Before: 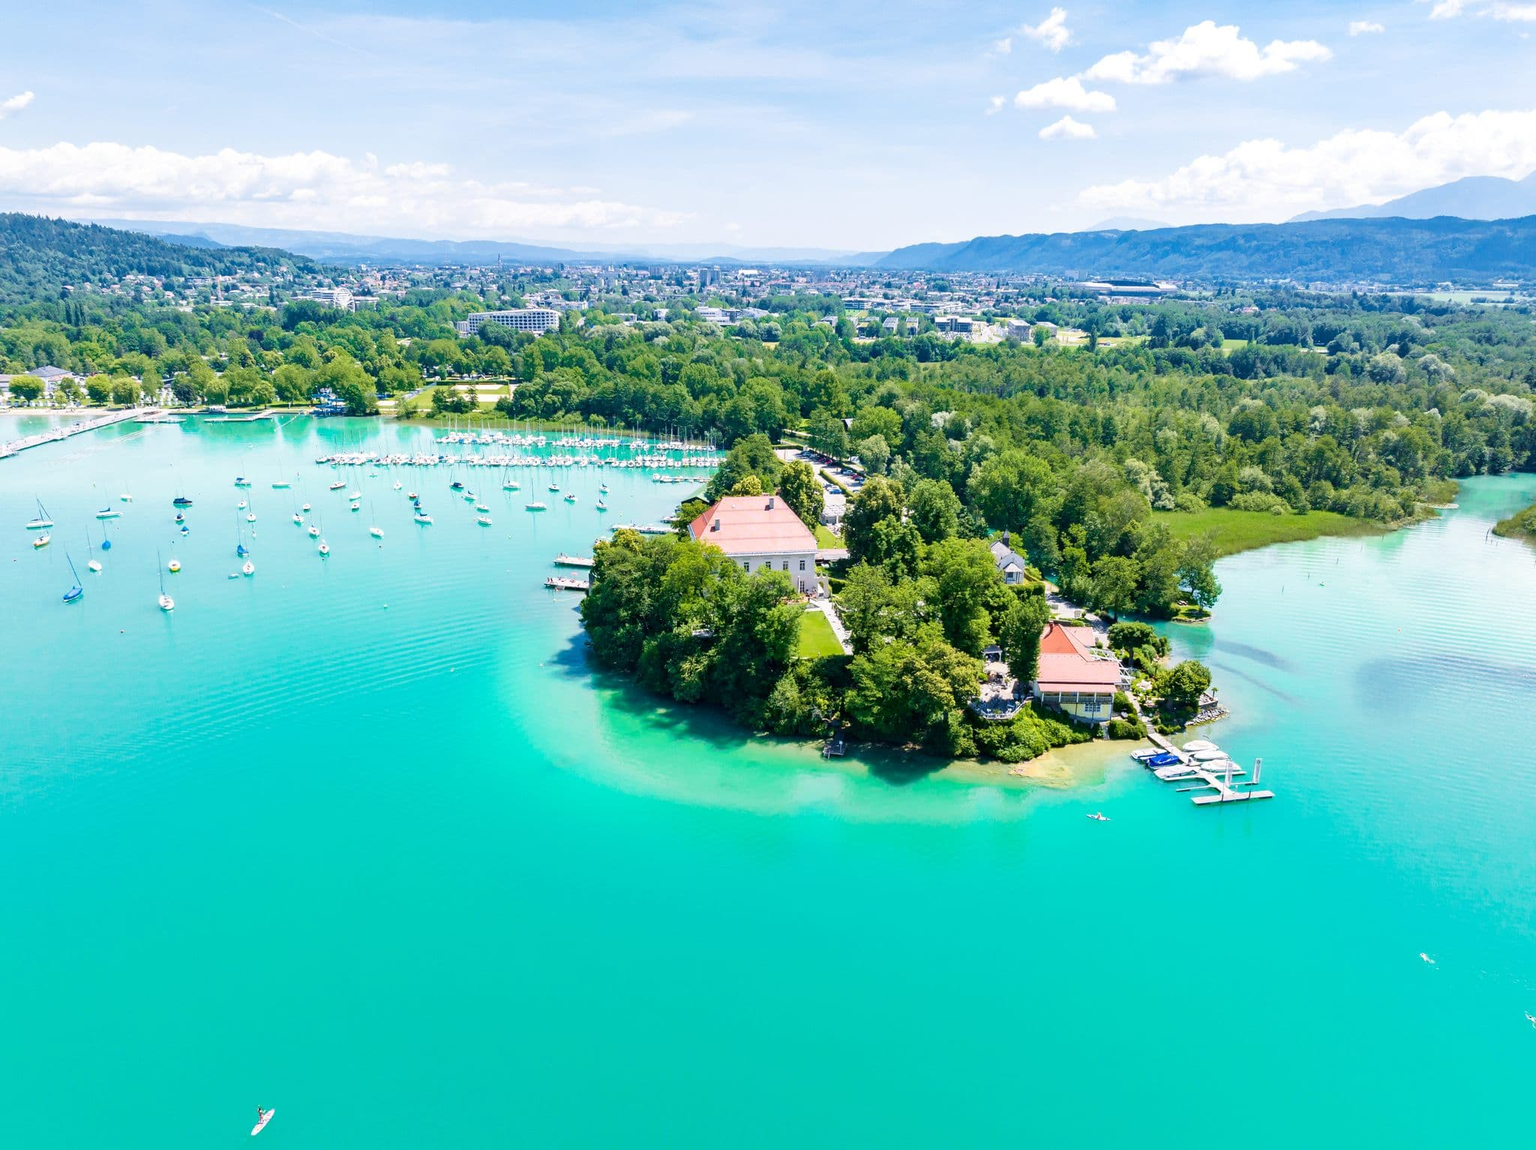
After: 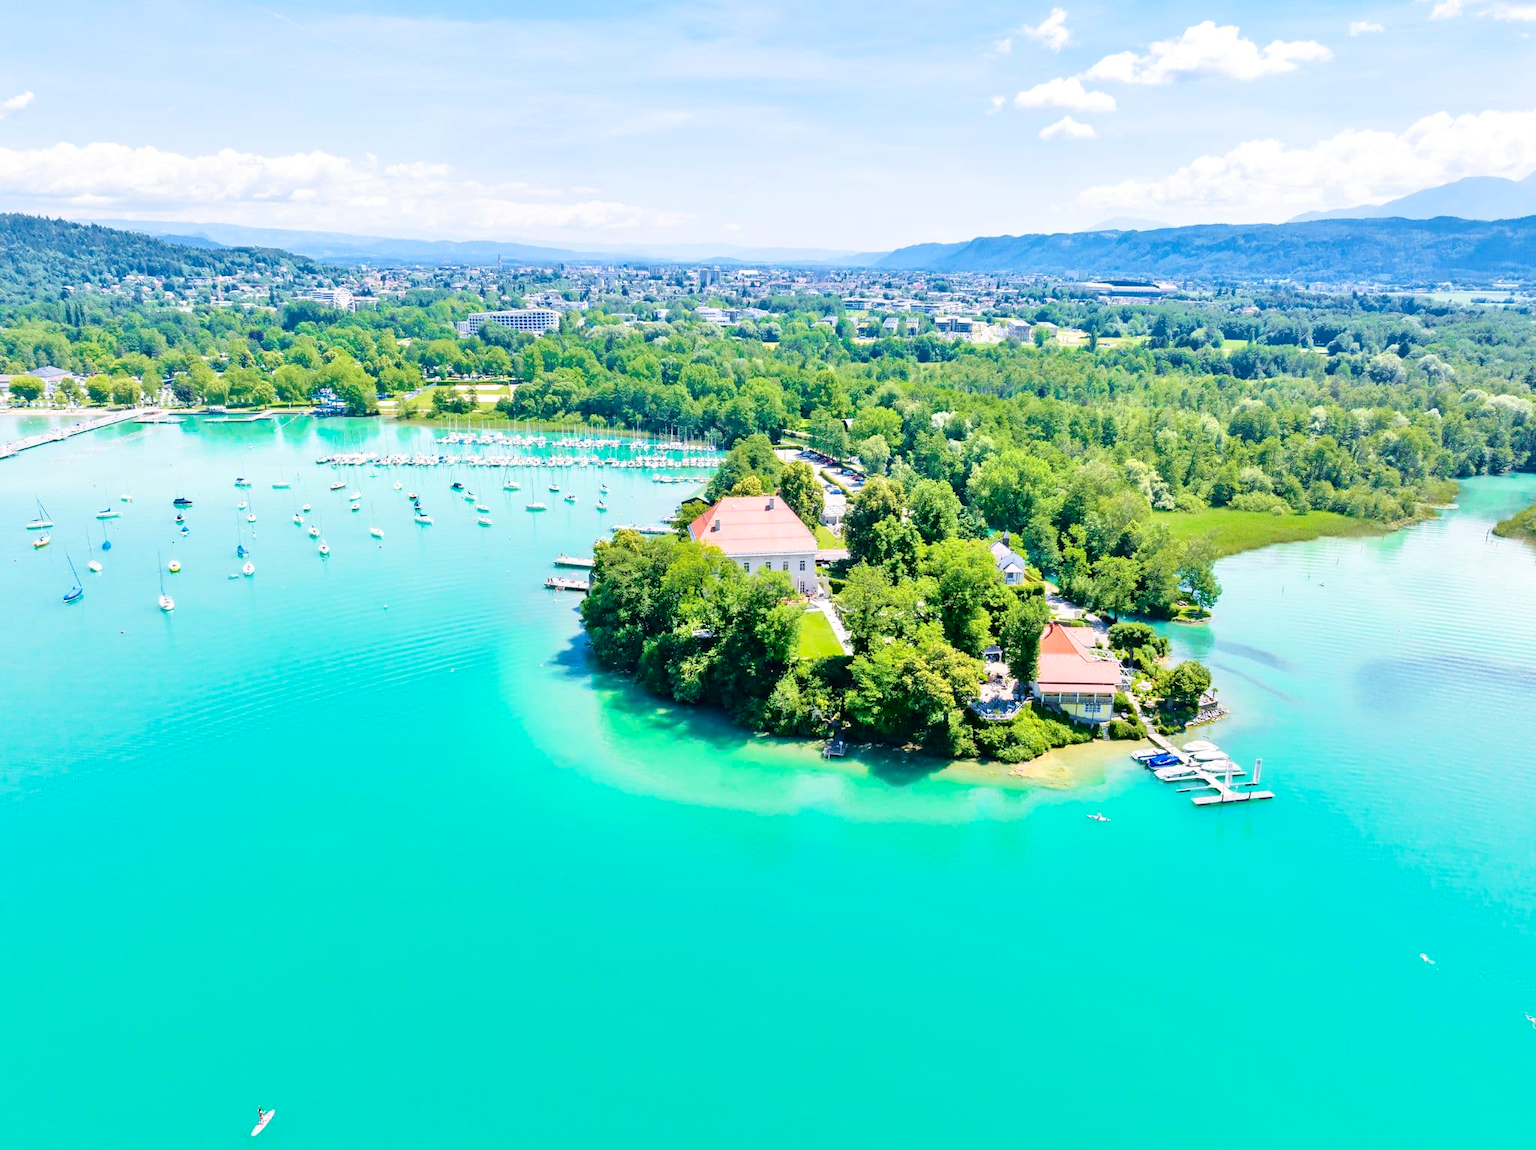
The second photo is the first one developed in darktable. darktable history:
contrast brightness saturation: contrast 0.041, saturation 0.071
tone equalizer: -7 EV 0.162 EV, -6 EV 0.591 EV, -5 EV 1.18 EV, -4 EV 1.32 EV, -3 EV 1.17 EV, -2 EV 0.6 EV, -1 EV 0.159 EV, mask exposure compensation -0.512 EV
tone curve: curves: ch0 [(0, 0) (0.003, 0.018) (0.011, 0.019) (0.025, 0.024) (0.044, 0.037) (0.069, 0.053) (0.1, 0.075) (0.136, 0.105) (0.177, 0.136) (0.224, 0.179) (0.277, 0.244) (0.335, 0.319) (0.399, 0.4) (0.468, 0.495) (0.543, 0.58) (0.623, 0.671) (0.709, 0.757) (0.801, 0.838) (0.898, 0.913) (1, 1)], color space Lab, independent channels, preserve colors none
